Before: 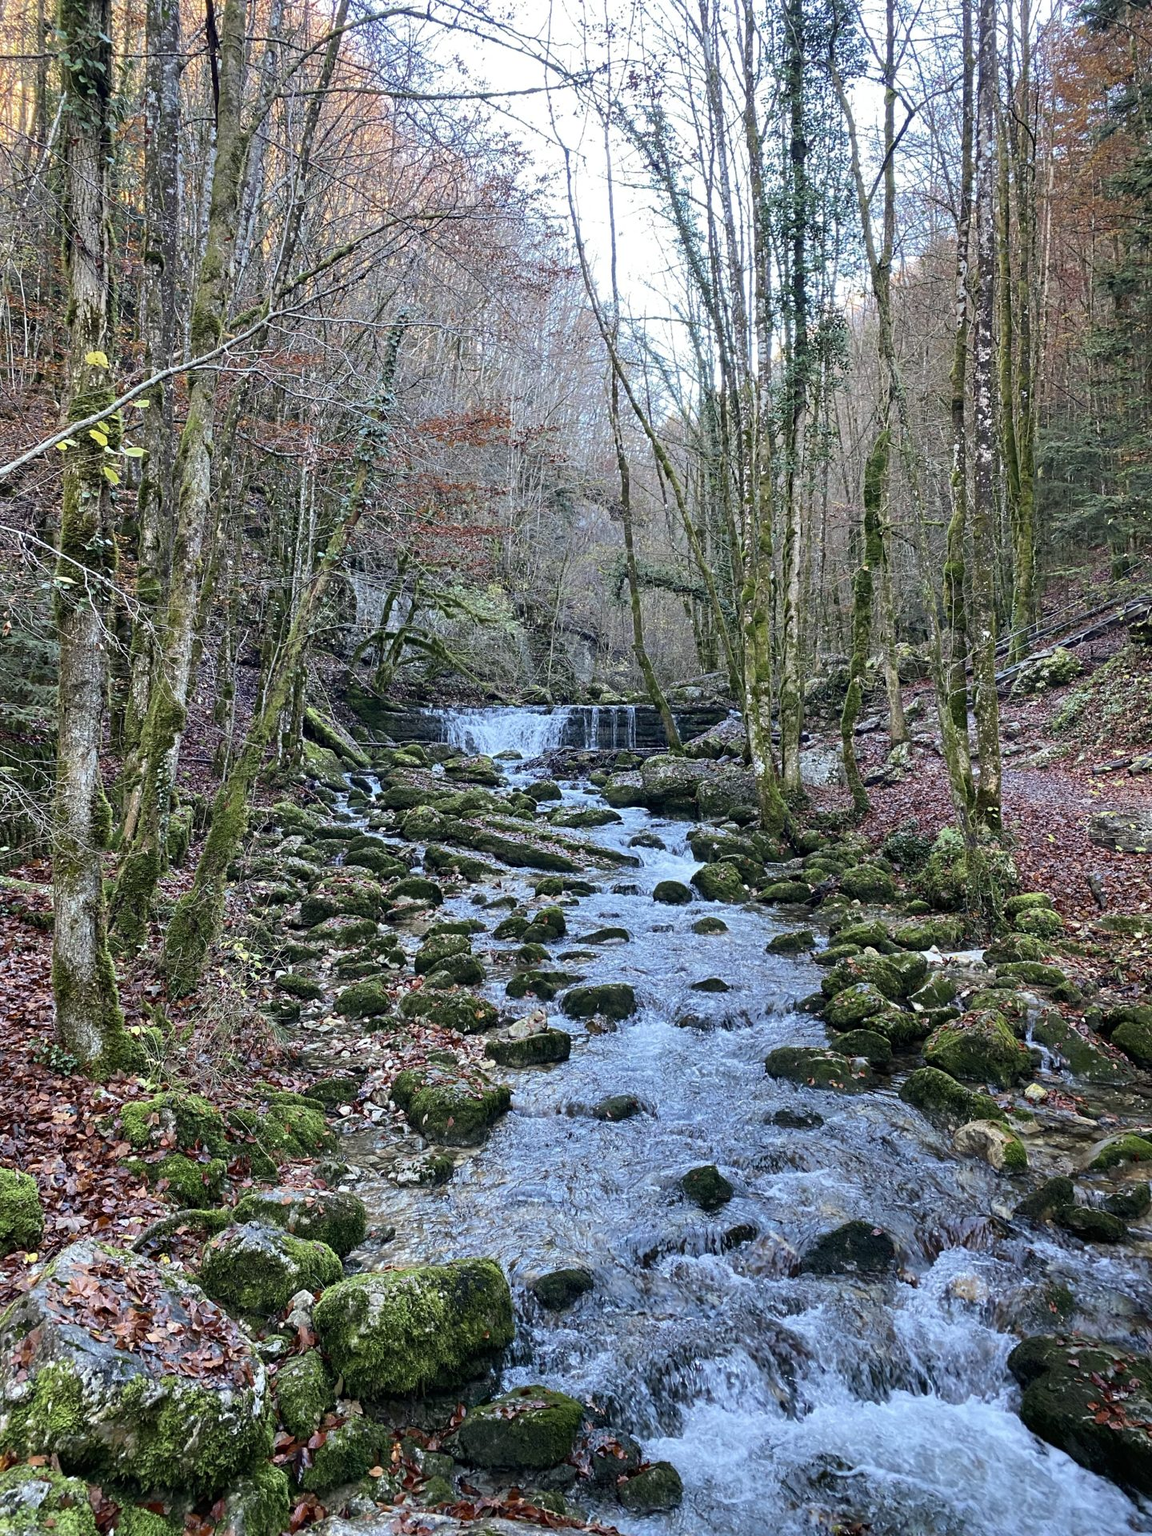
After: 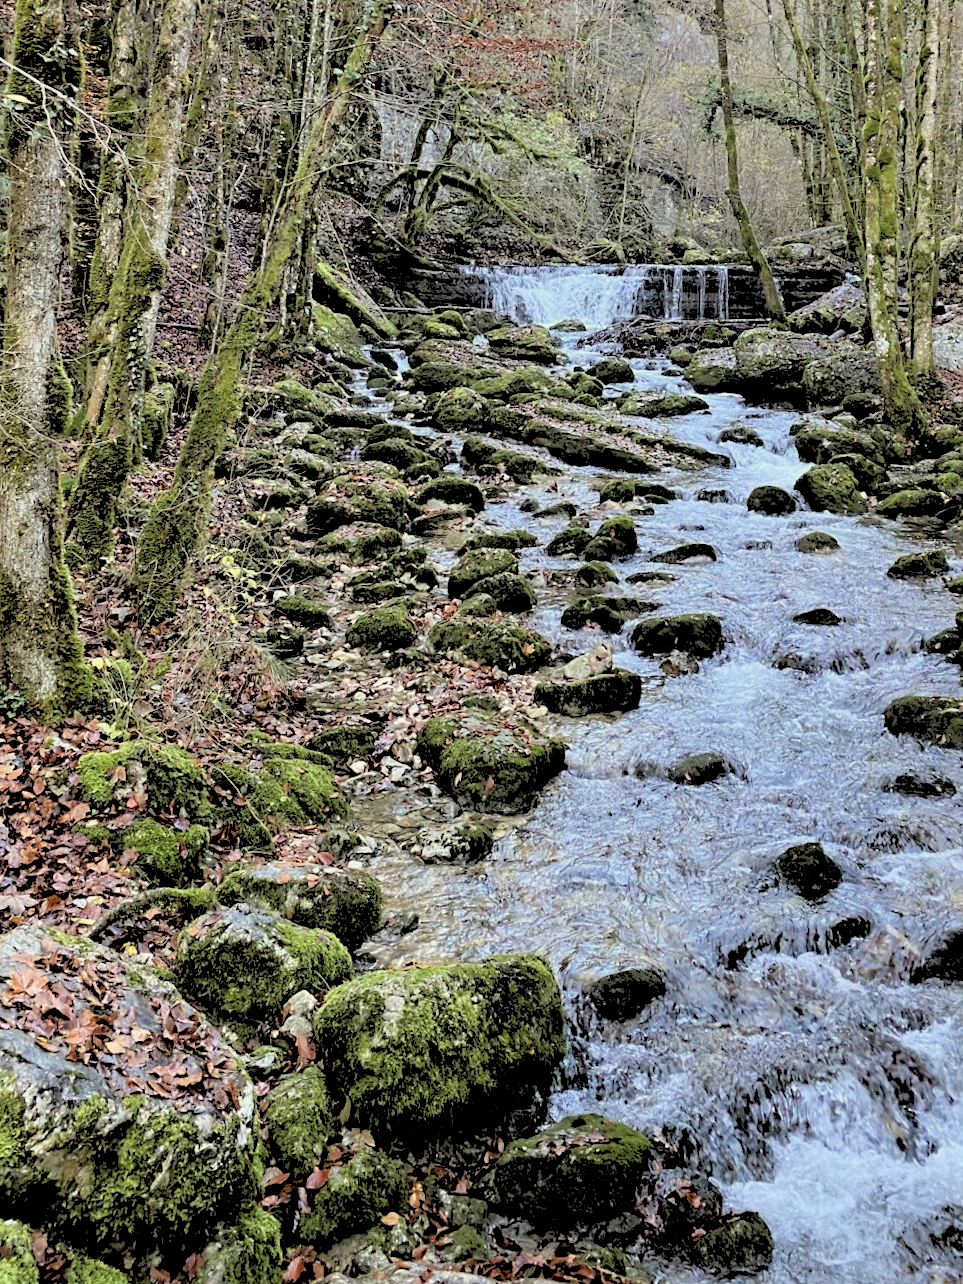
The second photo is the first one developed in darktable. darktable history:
rgb levels: levels [[0.027, 0.429, 0.996], [0, 0.5, 1], [0, 0.5, 1]]
color balance: lift [1.005, 1.002, 0.998, 0.998], gamma [1, 1.021, 1.02, 0.979], gain [0.923, 1.066, 1.056, 0.934]
crop and rotate: angle -0.82°, left 3.85%, top 31.828%, right 27.992%
